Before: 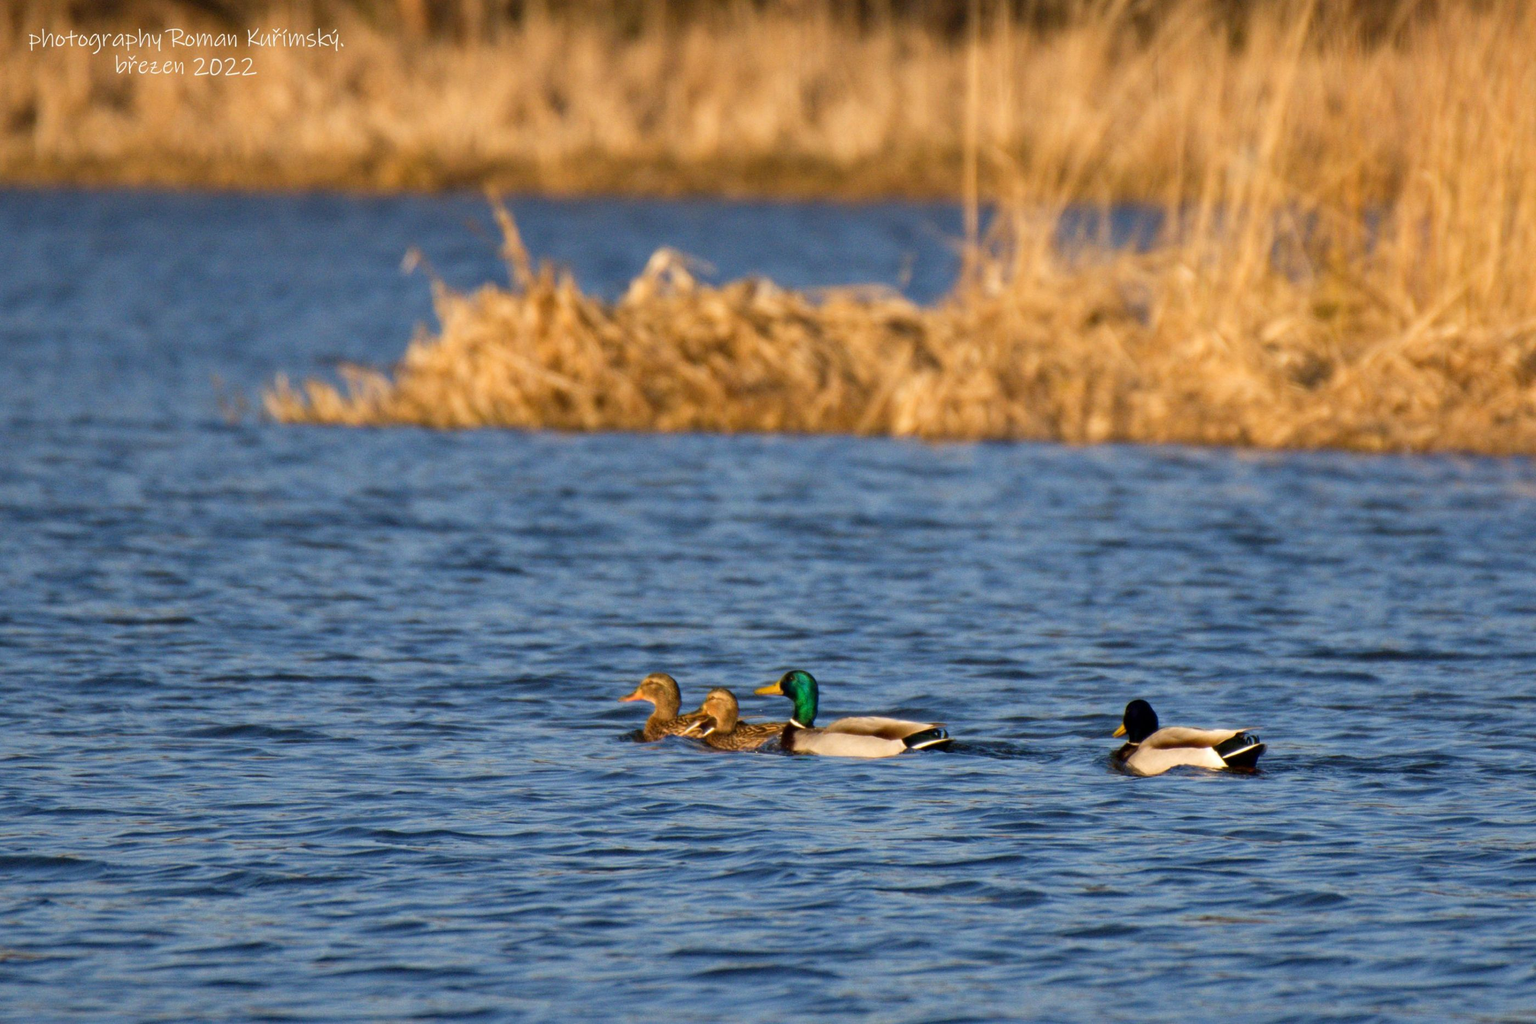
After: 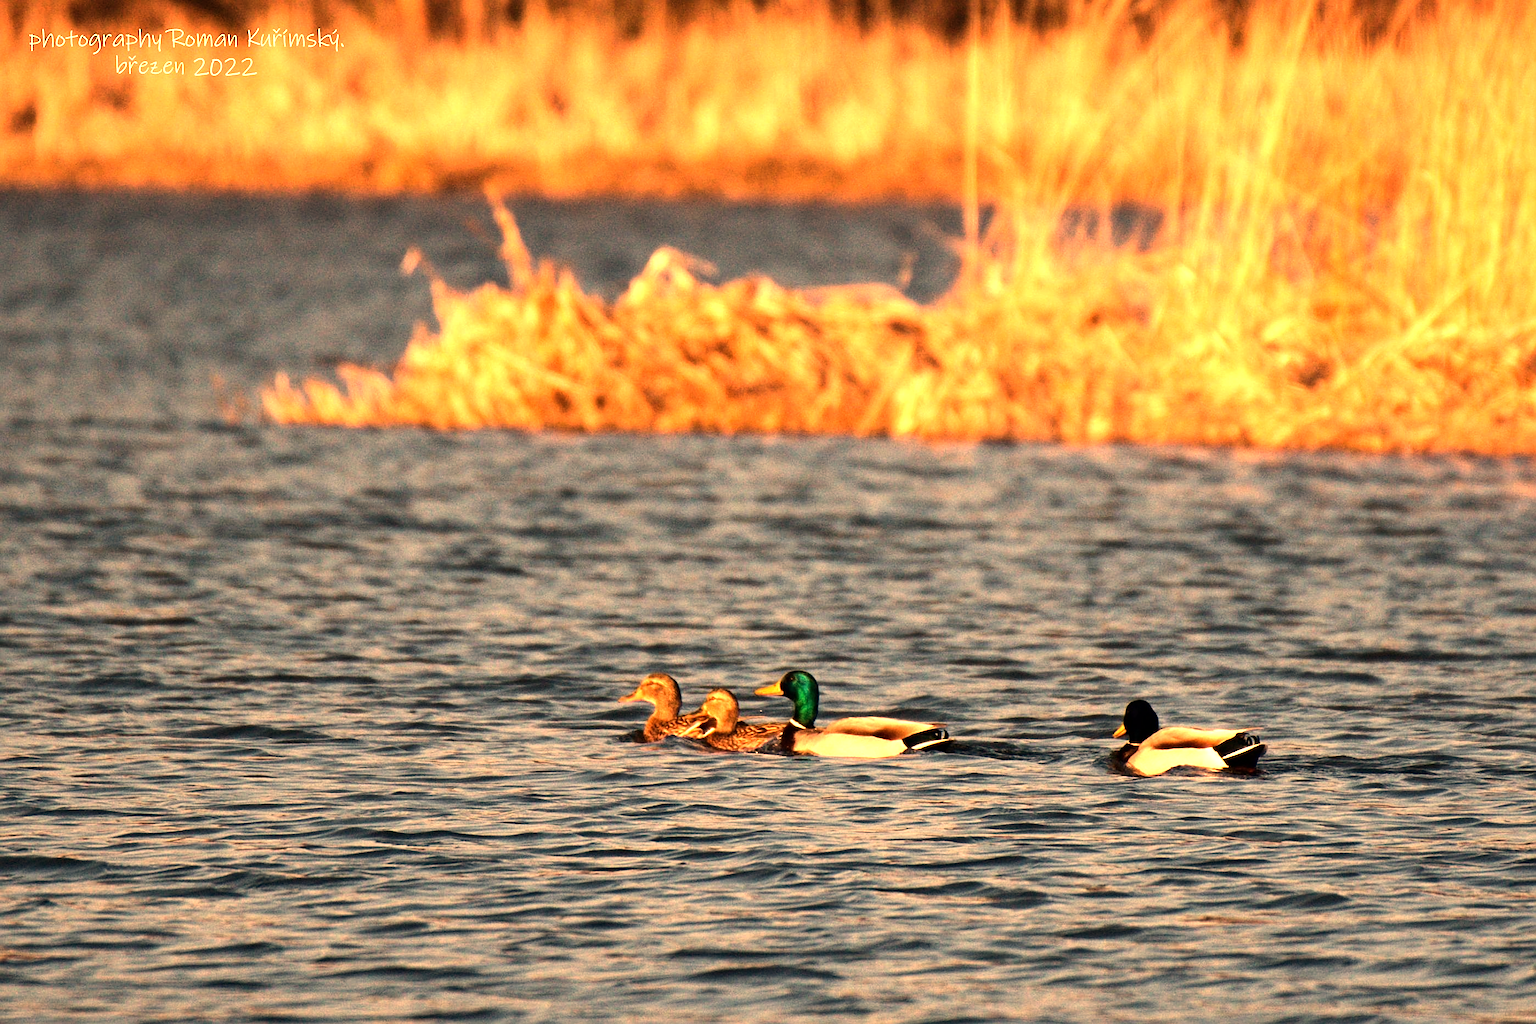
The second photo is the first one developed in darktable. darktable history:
tone equalizer: -8 EV -1.08 EV, -7 EV -1.01 EV, -6 EV -0.867 EV, -5 EV -0.578 EV, -3 EV 0.578 EV, -2 EV 0.867 EV, -1 EV 1.01 EV, +0 EV 1.08 EV, edges refinement/feathering 500, mask exposure compensation -1.57 EV, preserve details no
white balance: red 1.467, blue 0.684
sharpen: on, module defaults
